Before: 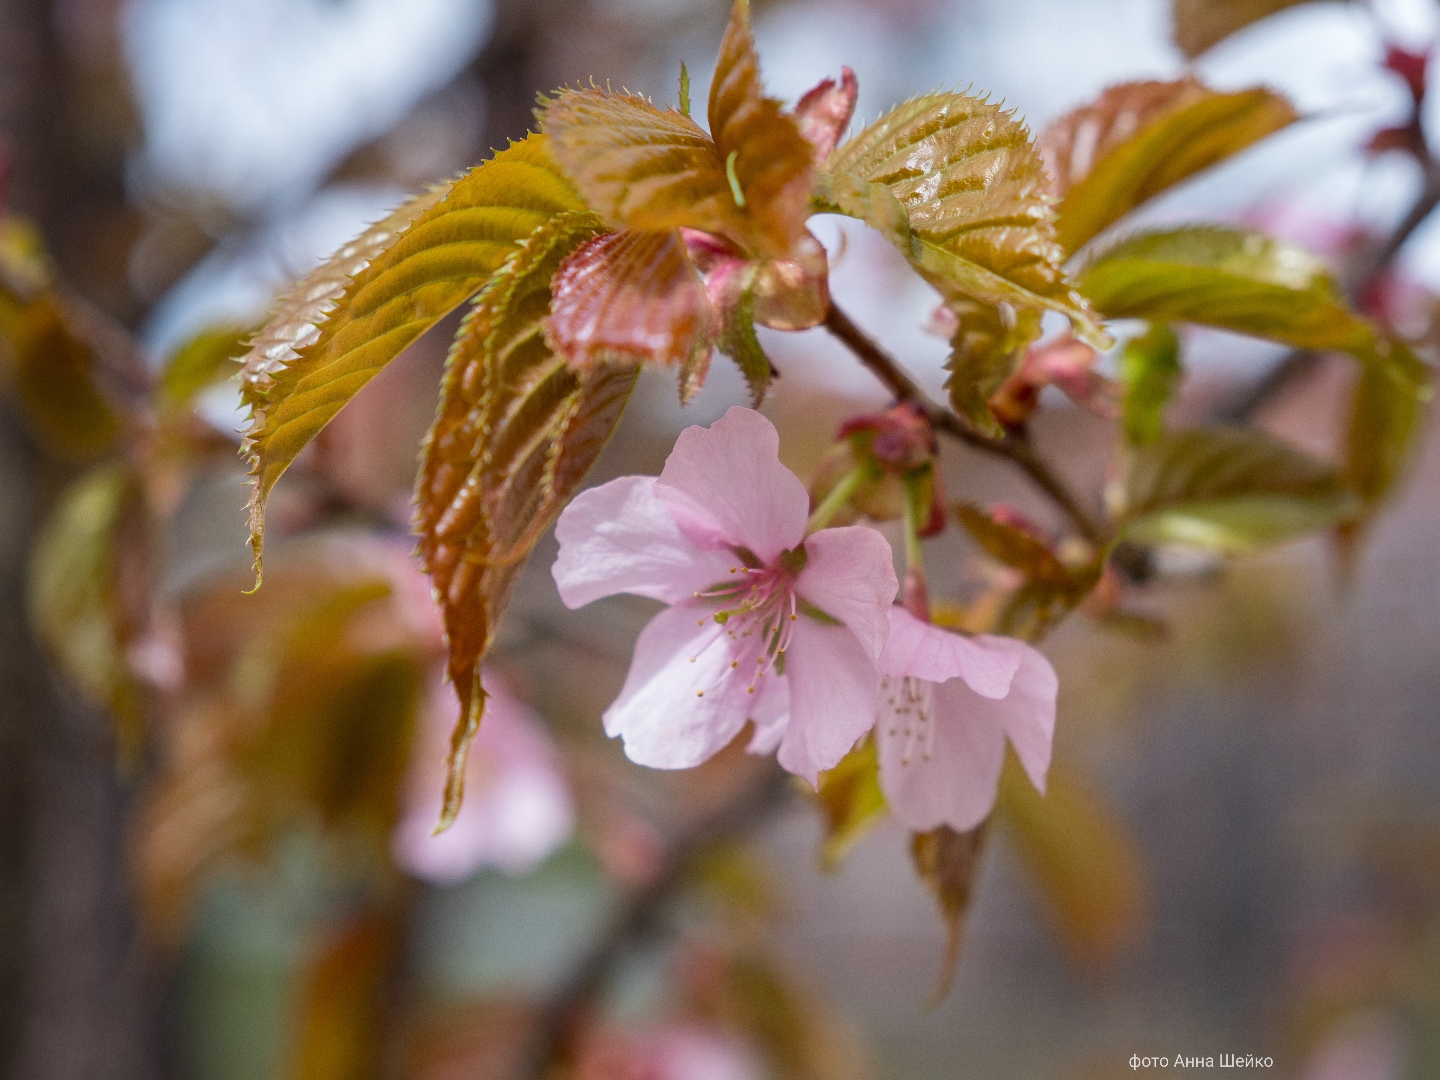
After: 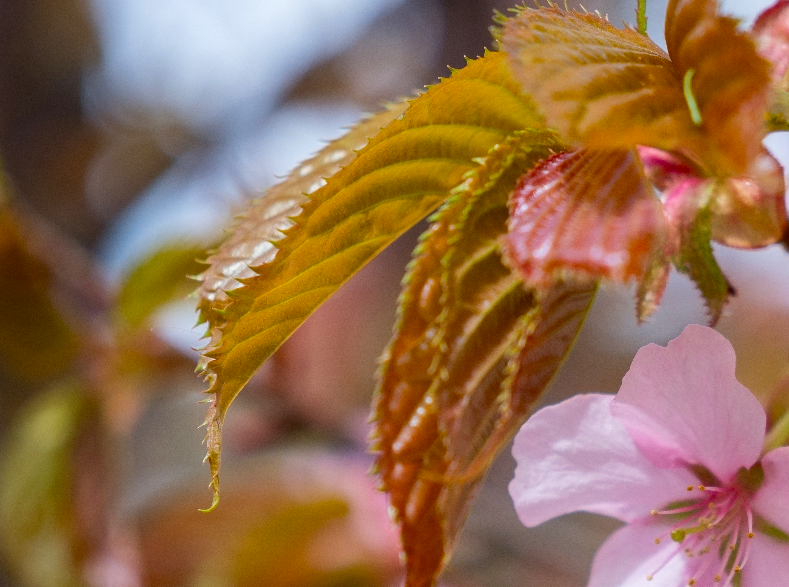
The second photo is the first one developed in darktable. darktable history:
crop and rotate: left 3.039%, top 7.632%, right 42.135%, bottom 38.016%
tone equalizer: edges refinement/feathering 500, mask exposure compensation -1.57 EV, preserve details no
color correction: highlights b* -0.059, saturation 1.28
